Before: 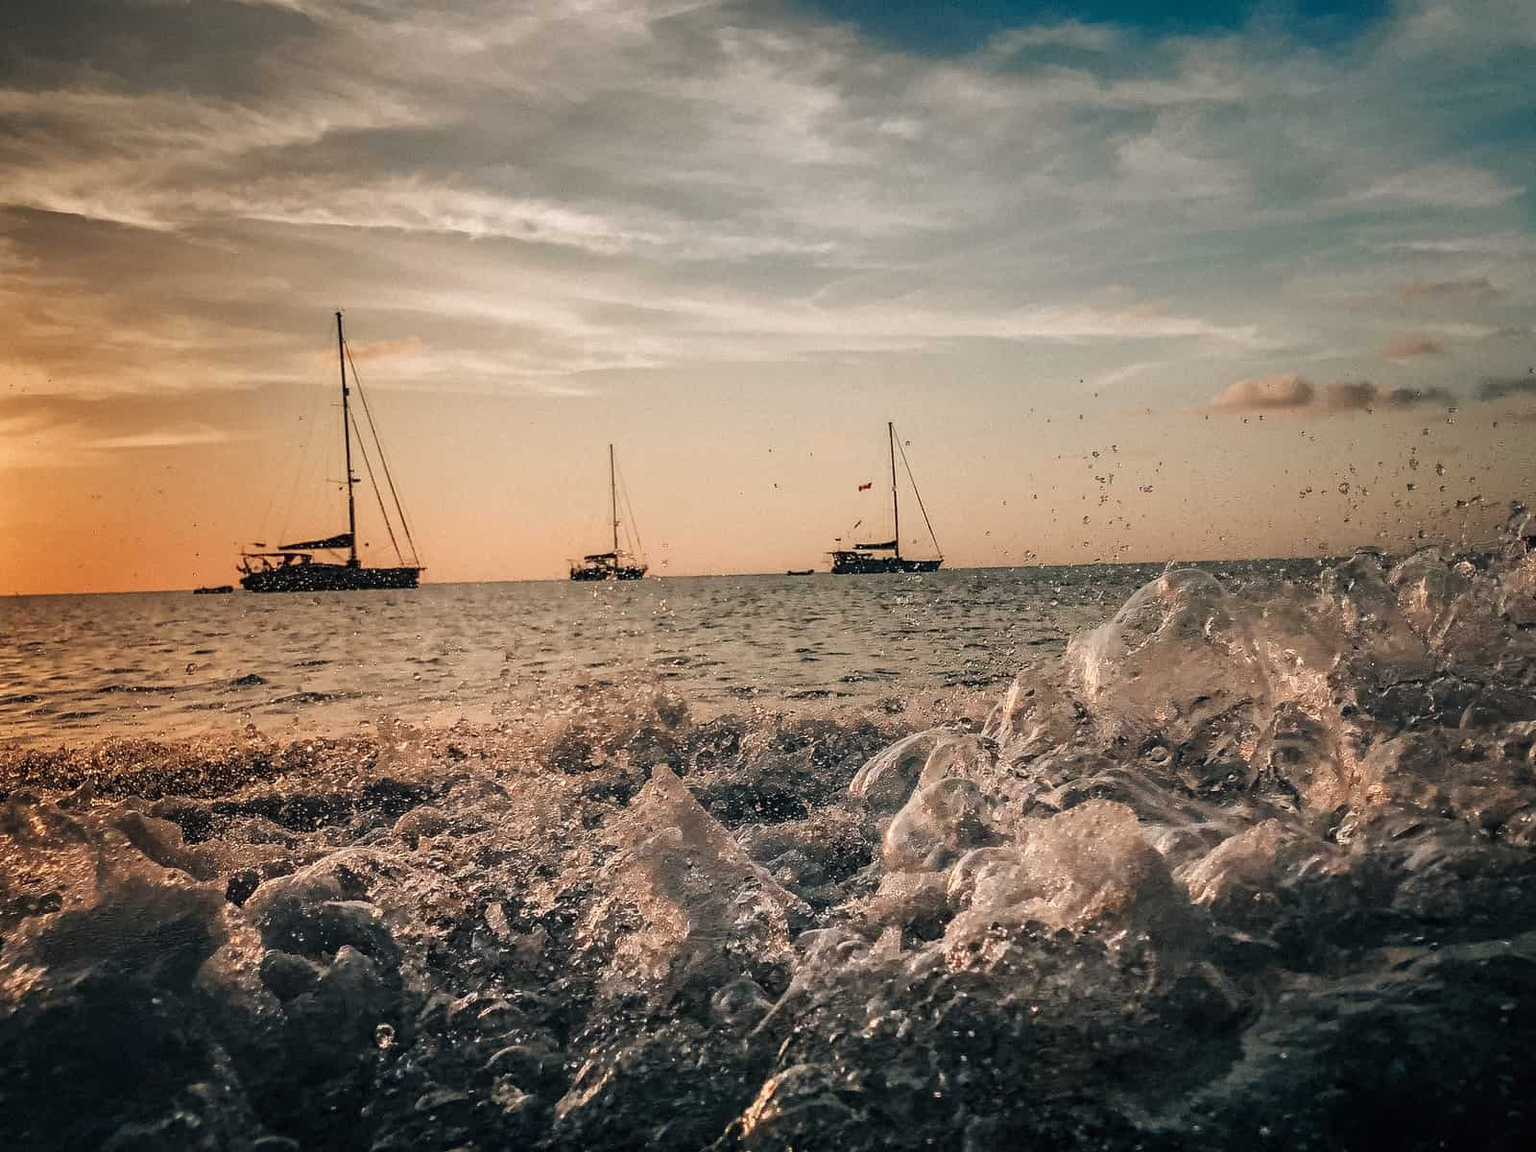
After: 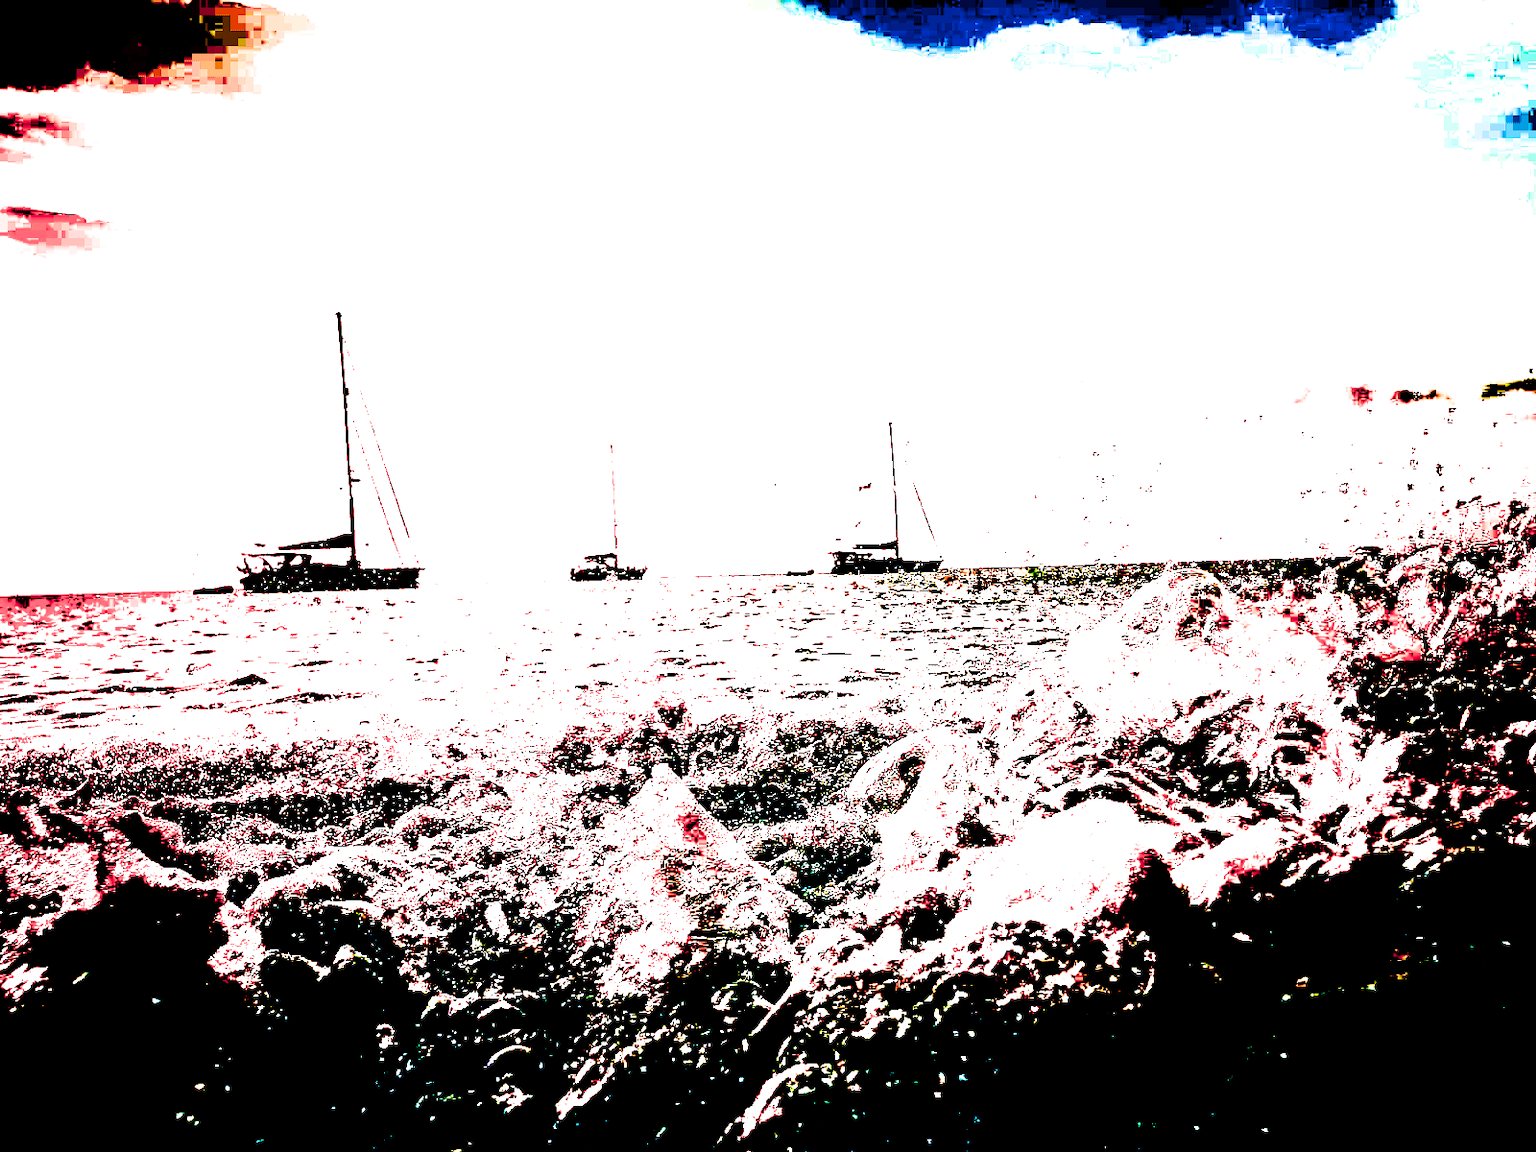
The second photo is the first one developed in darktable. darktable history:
filmic rgb: black relative exposure -5.04 EV, white relative exposure 3.99 EV, hardness 2.88, contrast 1.199, highlights saturation mix -28.74%
color balance rgb: highlights gain › chroma 2.995%, highlights gain › hue 75.79°, perceptual saturation grading › global saturation 39.609%, perceptual saturation grading › highlights -25.472%, perceptual saturation grading › mid-tones 34.695%, perceptual saturation grading › shadows 35.6%, perceptual brilliance grading › global brilliance -4.219%, perceptual brilliance grading › highlights 24.003%, perceptual brilliance grading › mid-tones 7.367%, perceptual brilliance grading › shadows -5.071%
exposure: black level correction 0.099, exposure 3.07 EV, compensate highlight preservation false
